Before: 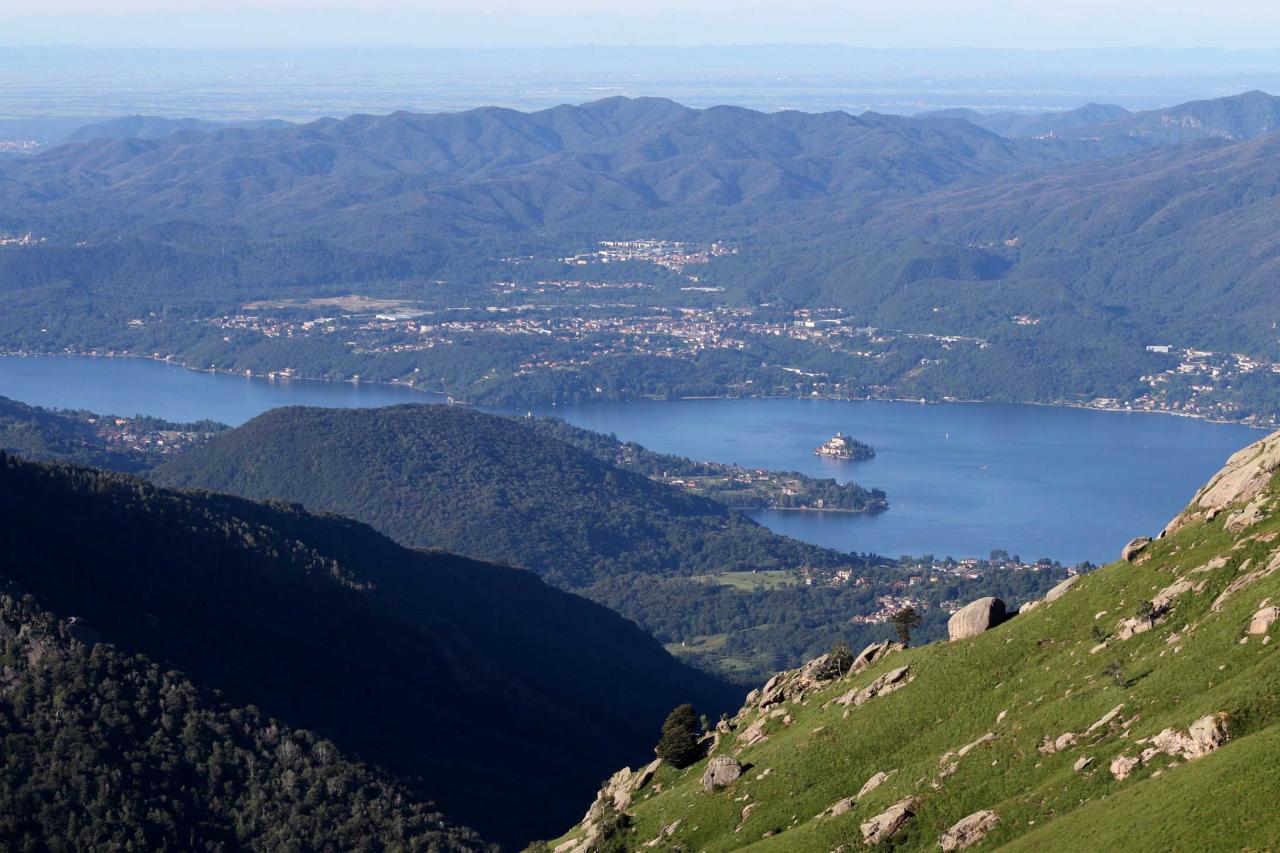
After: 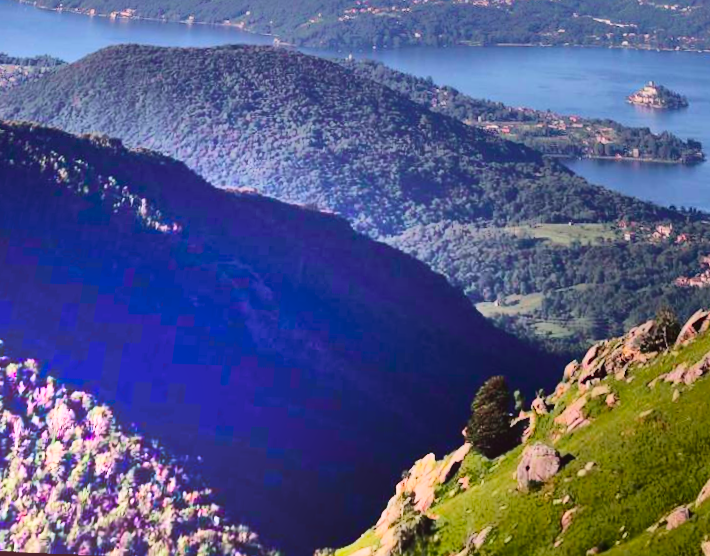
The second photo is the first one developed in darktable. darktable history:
color correction: saturation 1.8
tone curve: curves: ch0 [(0, 0.032) (0.094, 0.08) (0.265, 0.208) (0.41, 0.417) (0.498, 0.496) (0.638, 0.673) (0.845, 0.828) (0.994, 0.964)]; ch1 [(0, 0) (0.161, 0.092) (0.37, 0.302) (0.417, 0.434) (0.492, 0.502) (0.576, 0.589) (0.644, 0.638) (0.725, 0.765) (1, 1)]; ch2 [(0, 0) (0.352, 0.403) (0.45, 0.469) (0.521, 0.515) (0.55, 0.528) (0.589, 0.576) (1, 1)], color space Lab, independent channels, preserve colors none
crop and rotate: angle -0.82°, left 3.85%, top 31.828%, right 27.992%
rotate and perspective: rotation 0.72°, lens shift (vertical) -0.352, lens shift (horizontal) -0.051, crop left 0.152, crop right 0.859, crop top 0.019, crop bottom 0.964
shadows and highlights: radius 123.98, shadows 100, white point adjustment -3, highlights -100, highlights color adjustment 89.84%, soften with gaussian
tone equalizer: on, module defaults
contrast brightness saturation: contrast 0.1, brightness 0.02, saturation 0.02
